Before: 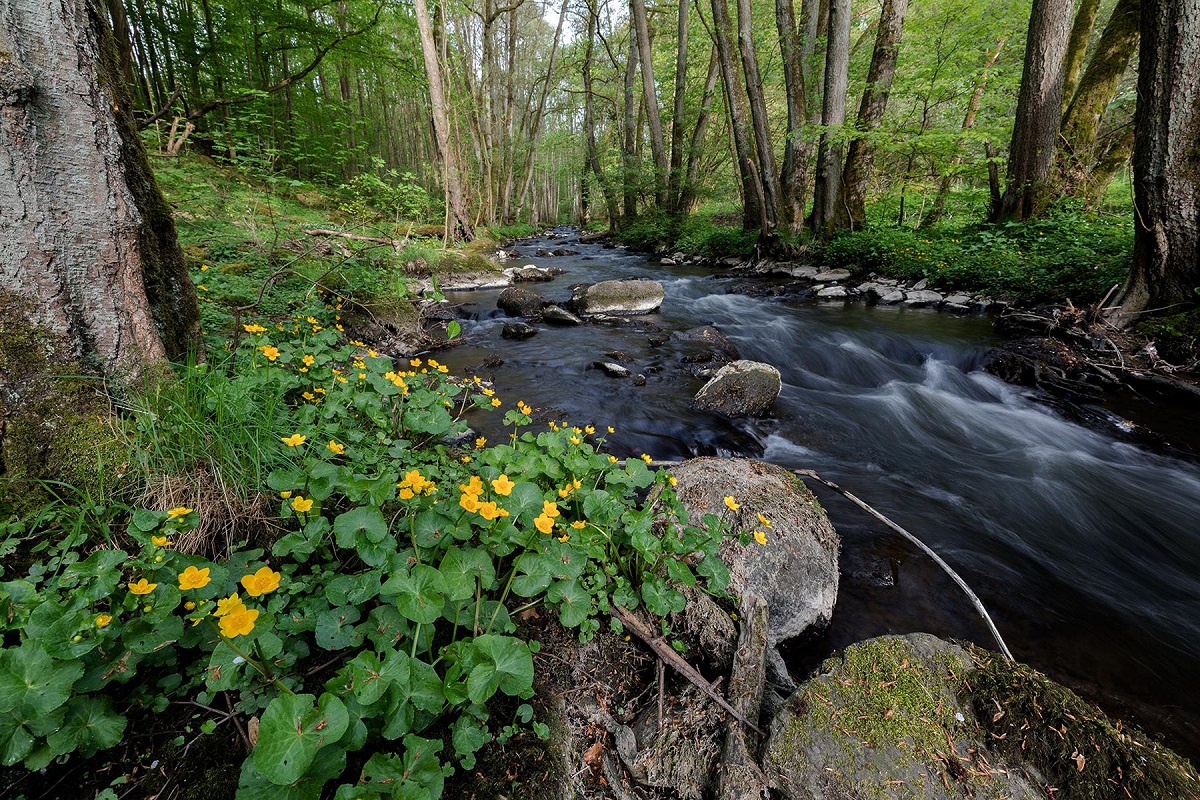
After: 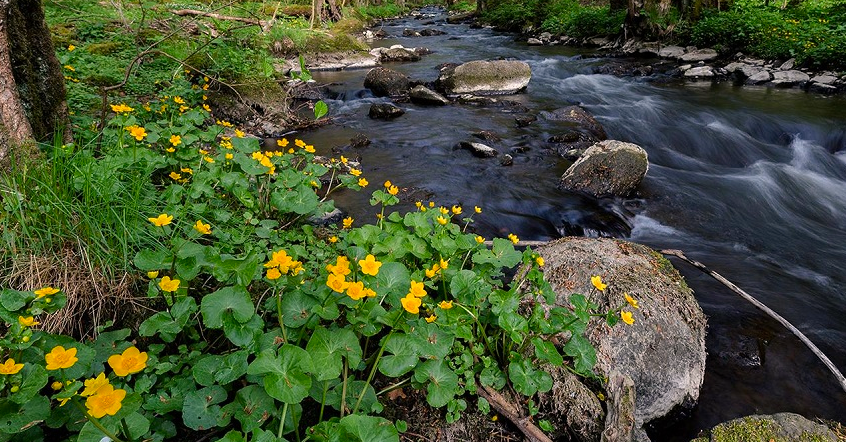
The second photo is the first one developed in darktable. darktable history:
color correction: highlights a* 3.22, highlights b* 1.93, saturation 1.19
shadows and highlights: radius 334.93, shadows 63.48, highlights 6.06, compress 87.7%, highlights color adjustment 39.73%, soften with gaussian
crop: left 11.123%, top 27.61%, right 18.3%, bottom 17.034%
